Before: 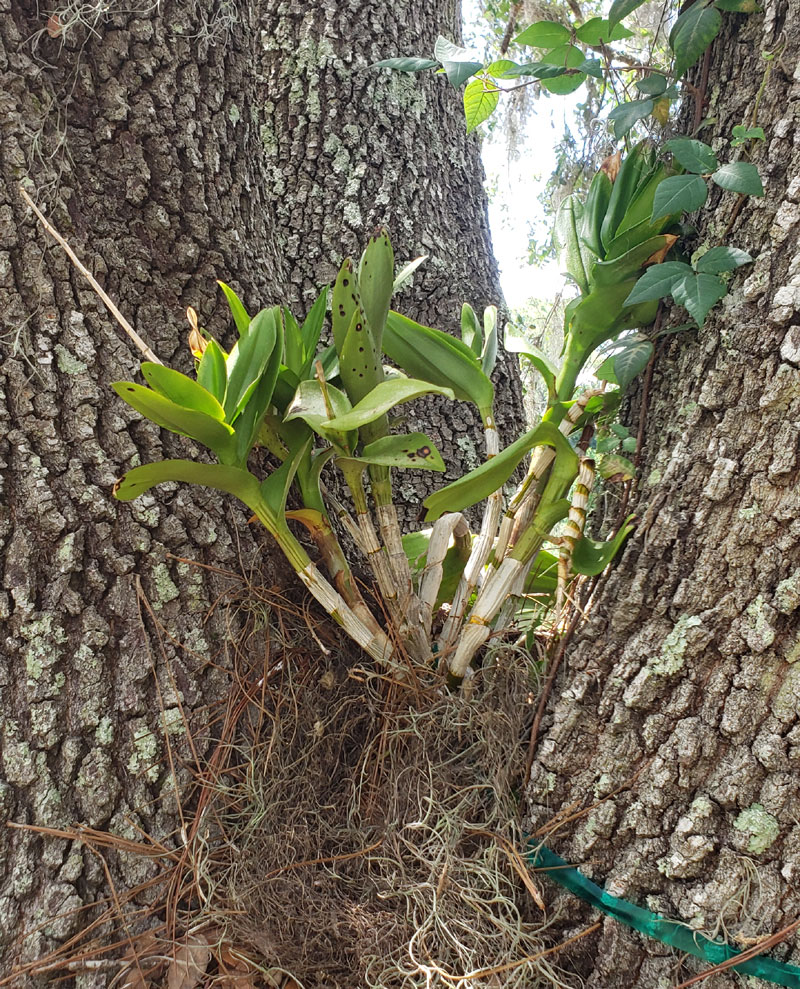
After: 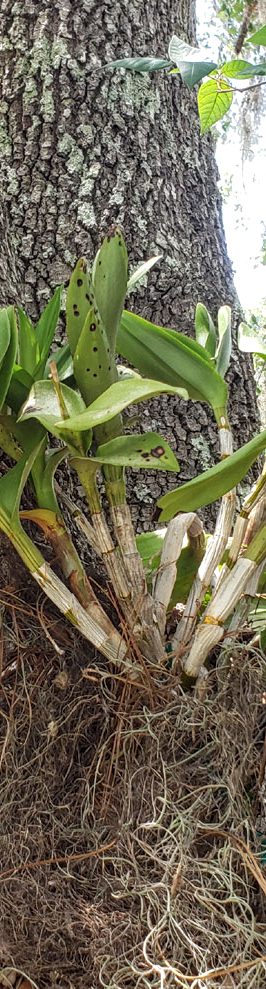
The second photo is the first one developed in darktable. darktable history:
crop: left 33.36%, right 33.36%
local contrast: on, module defaults
